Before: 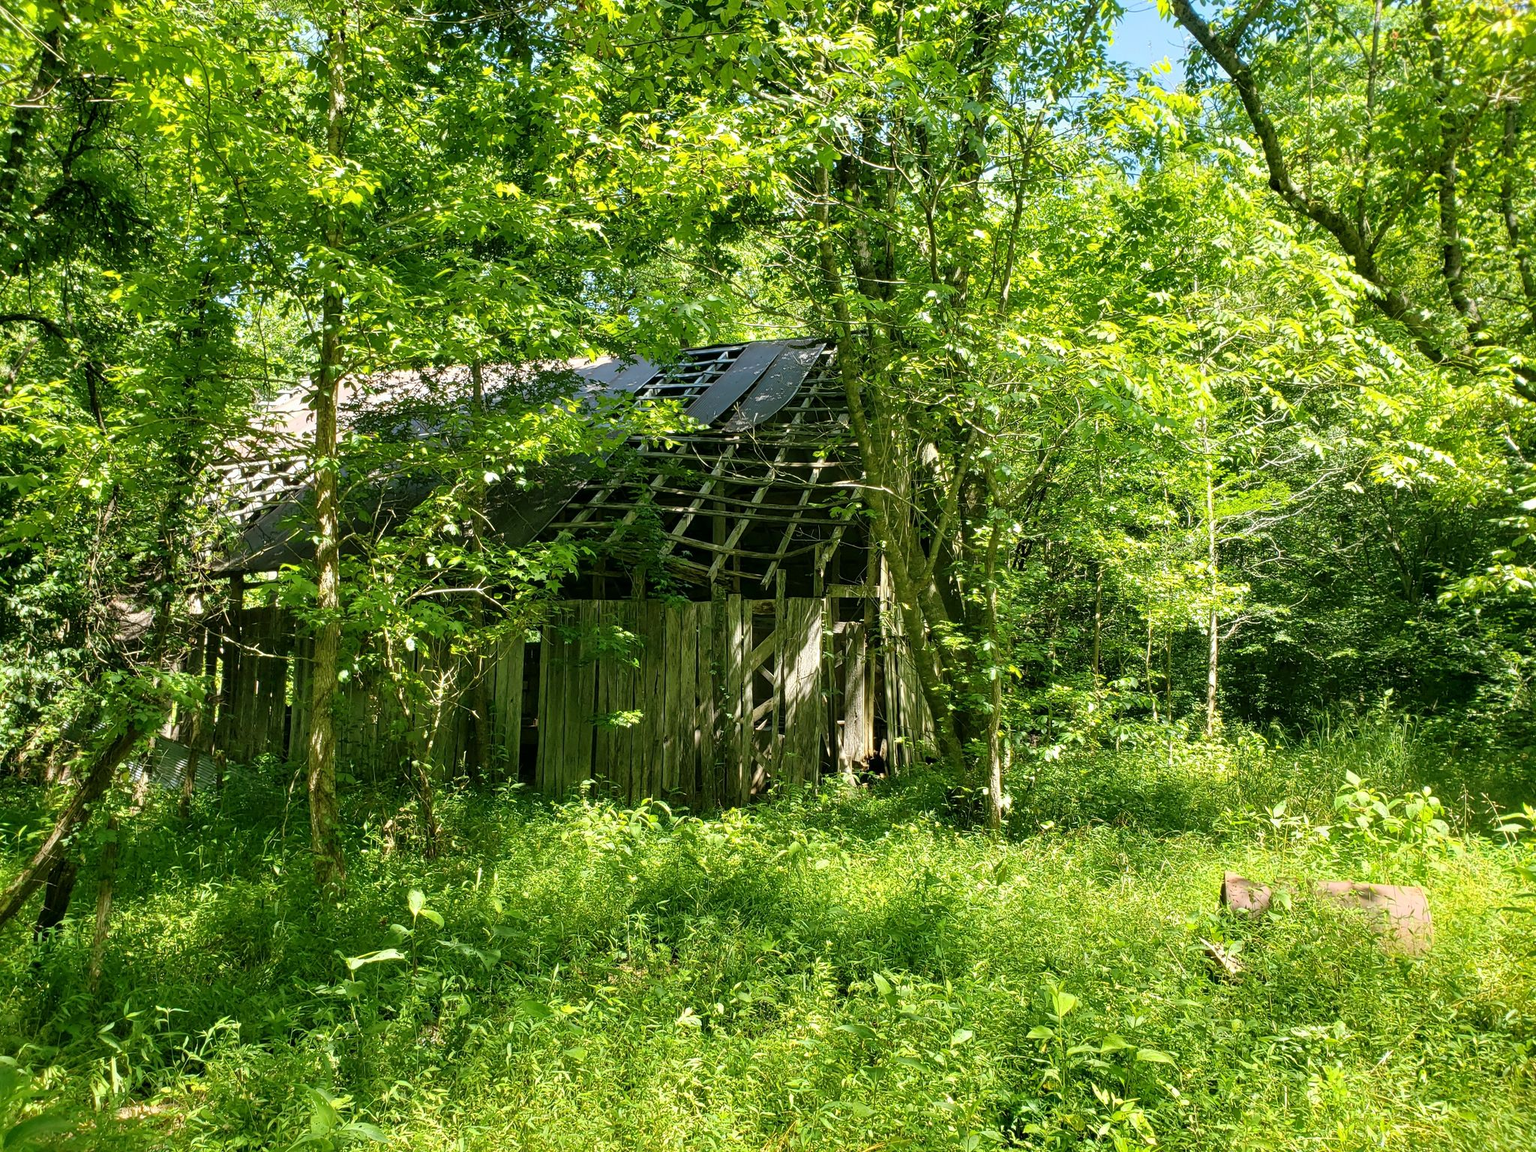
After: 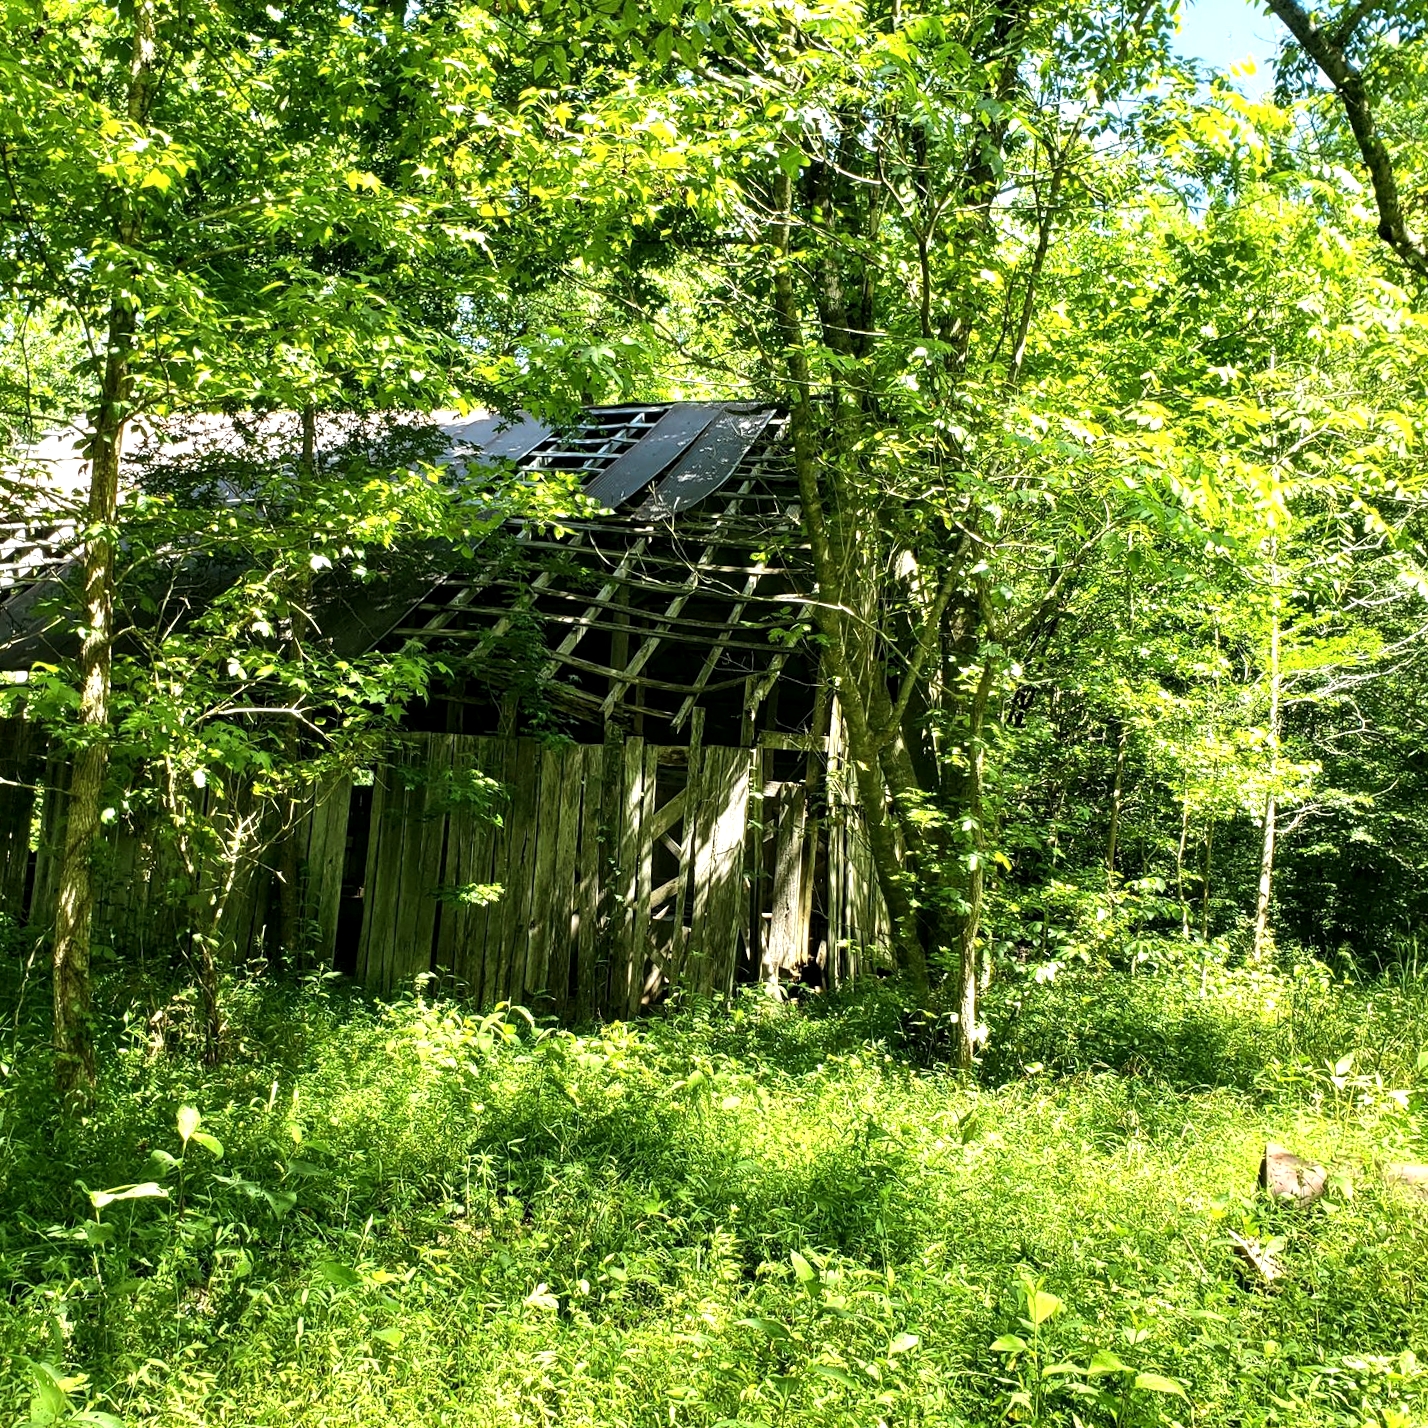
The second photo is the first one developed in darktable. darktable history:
crop and rotate: angle -3.27°, left 14.277%, top 0.028%, right 10.766%, bottom 0.028%
local contrast: highlights 100%, shadows 100%, detail 120%, midtone range 0.2
tone equalizer: -8 EV -0.75 EV, -7 EV -0.7 EV, -6 EV -0.6 EV, -5 EV -0.4 EV, -3 EV 0.4 EV, -2 EV 0.6 EV, -1 EV 0.7 EV, +0 EV 0.75 EV, edges refinement/feathering 500, mask exposure compensation -1.57 EV, preserve details no
